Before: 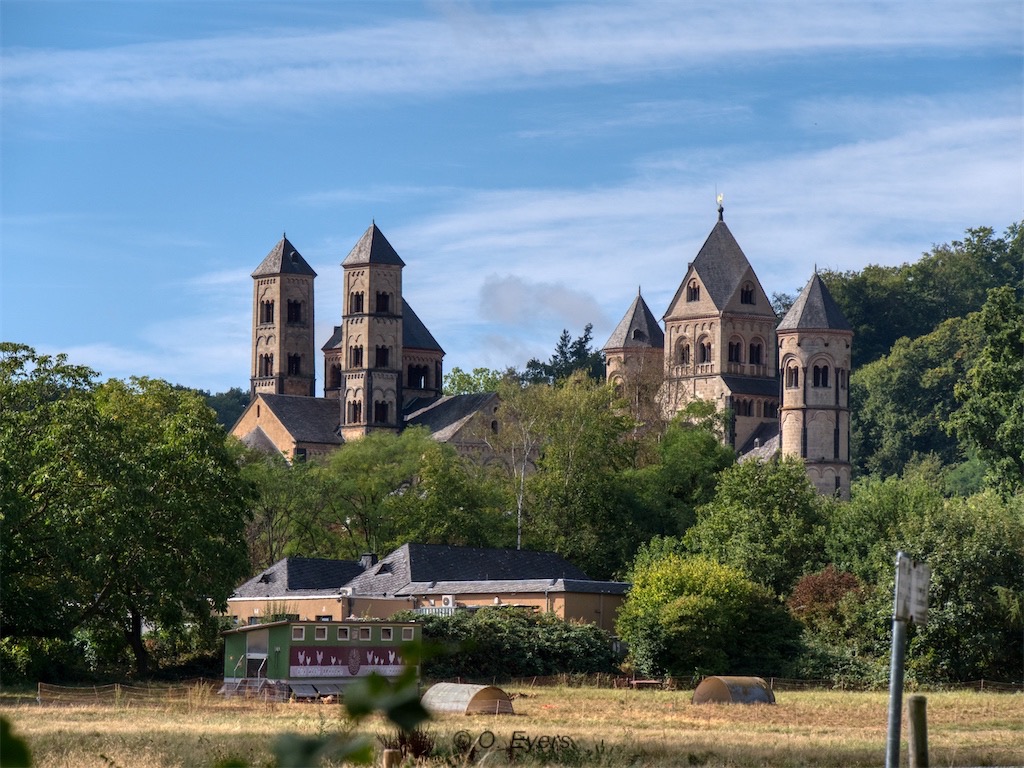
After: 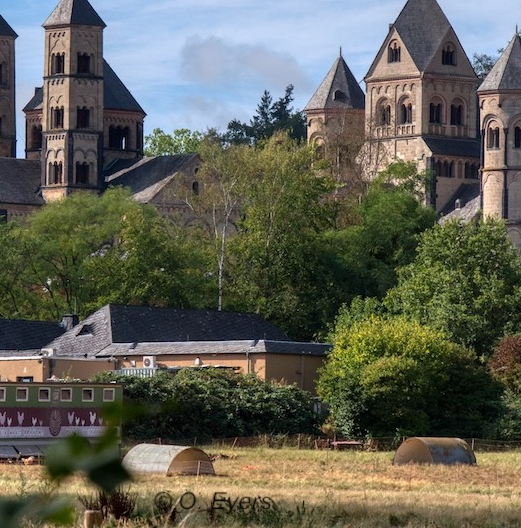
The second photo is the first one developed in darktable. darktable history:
crop and rotate: left 29.237%, top 31.152%, right 19.807%
exposure: compensate highlight preservation false
